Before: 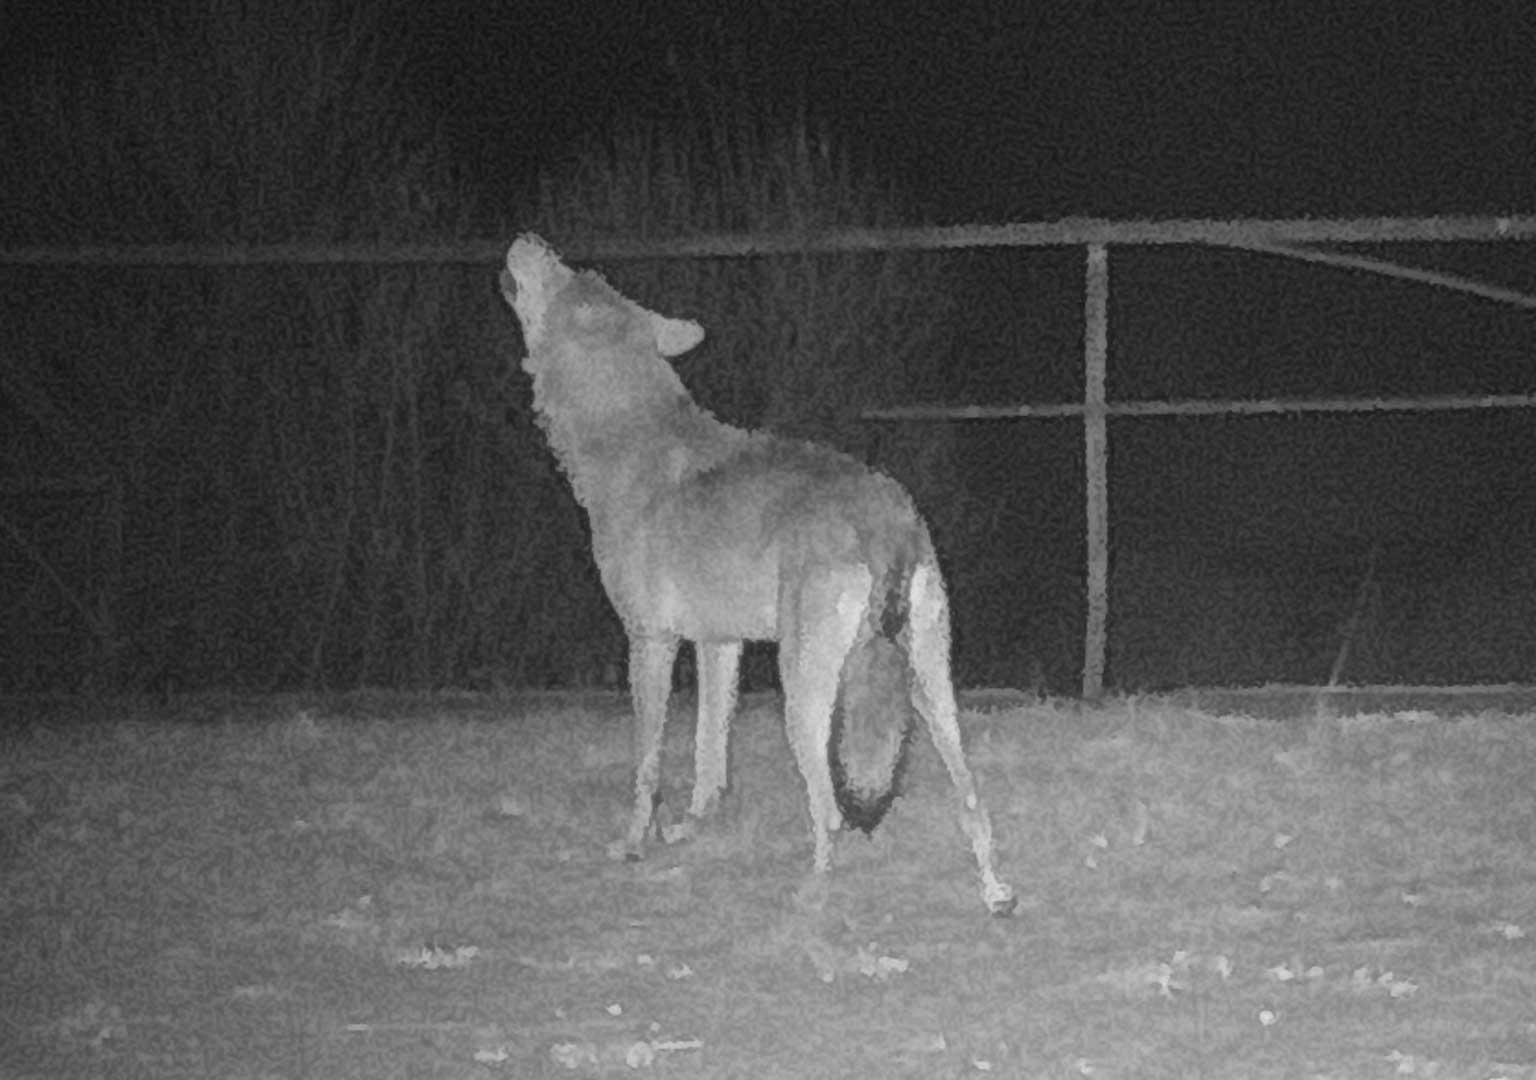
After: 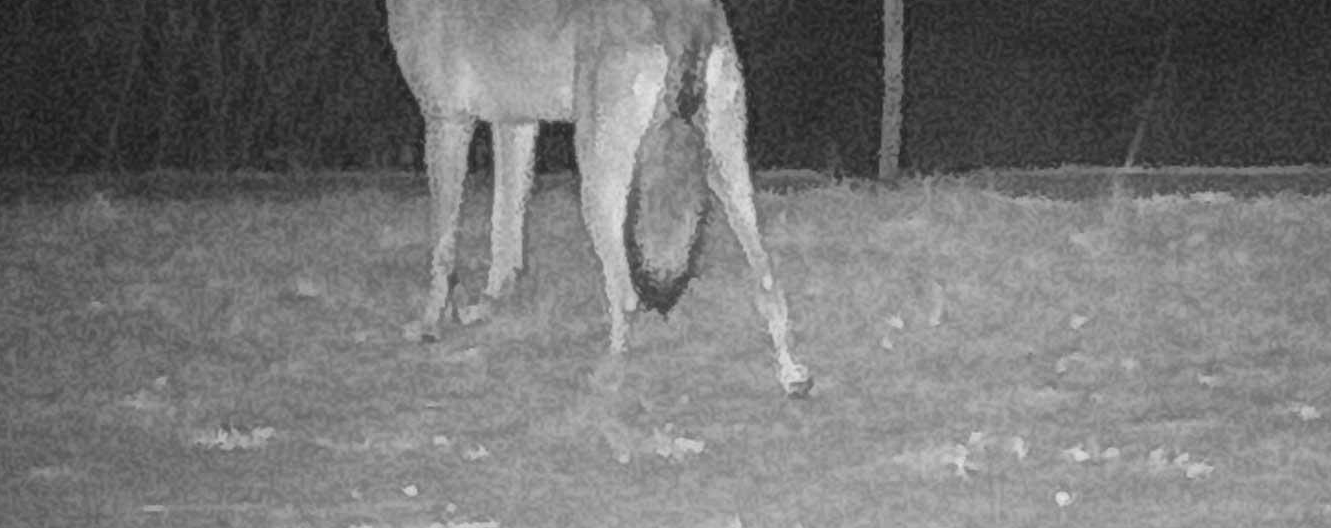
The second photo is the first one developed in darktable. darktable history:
local contrast: highlights 100%, shadows 100%, detail 120%, midtone range 0.2
crop and rotate: left 13.306%, top 48.129%, bottom 2.928%
